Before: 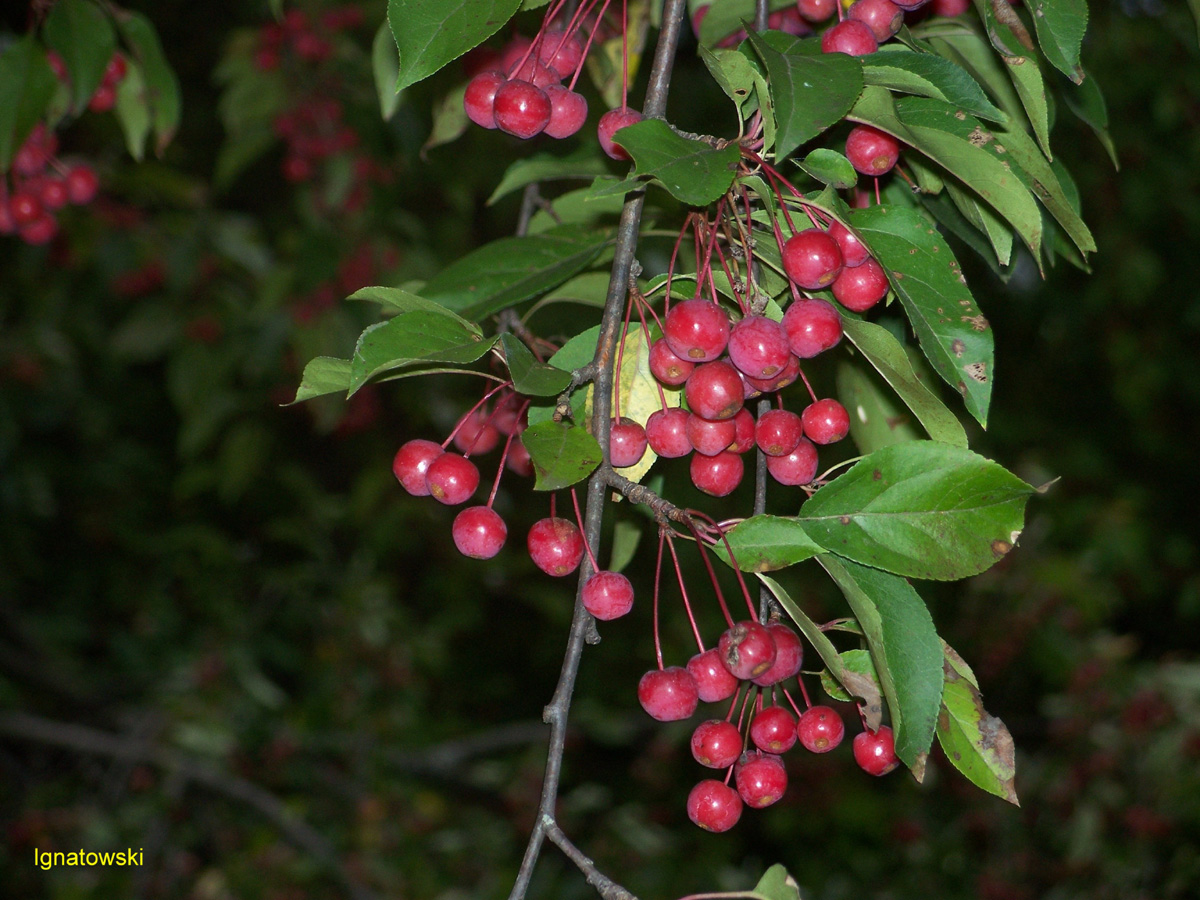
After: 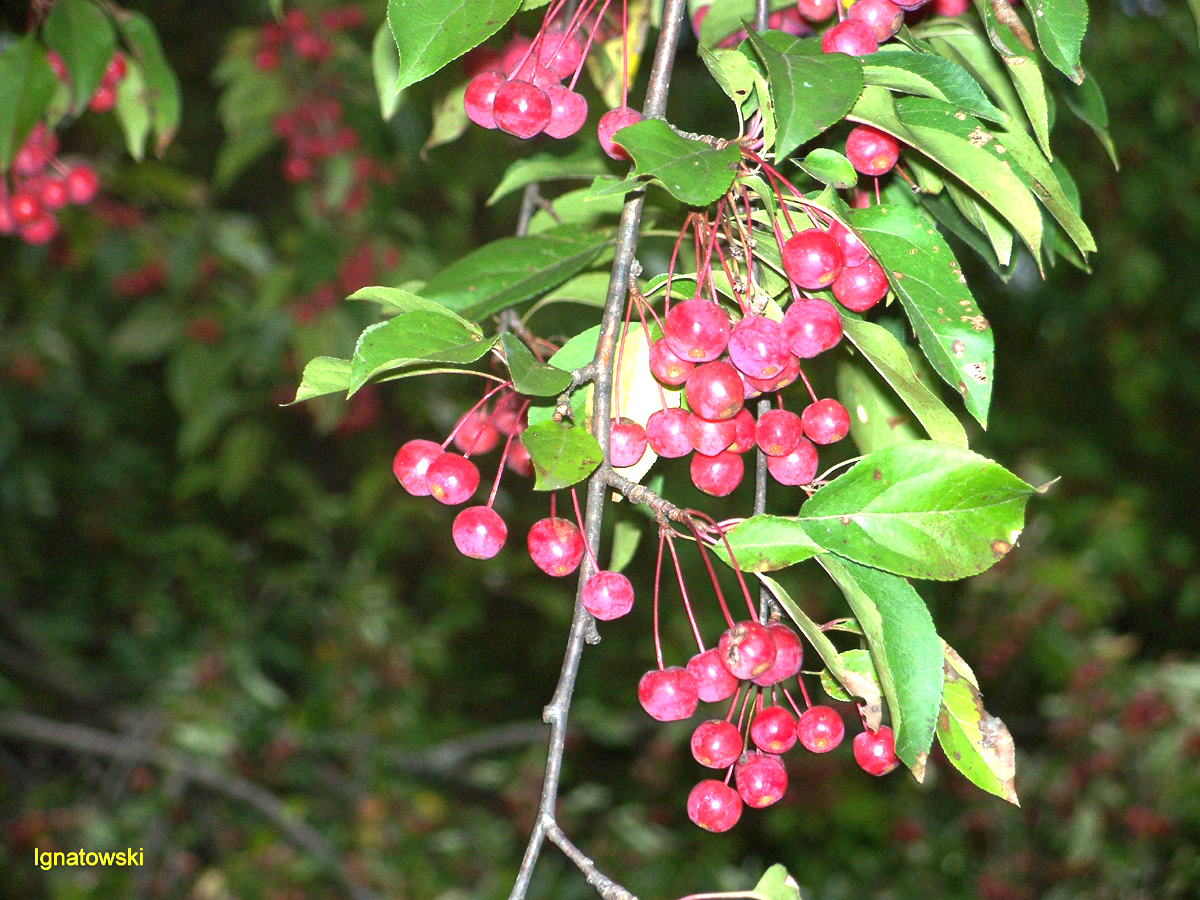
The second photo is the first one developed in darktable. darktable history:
exposure: black level correction 0, exposure 1.965 EV, compensate highlight preservation false
